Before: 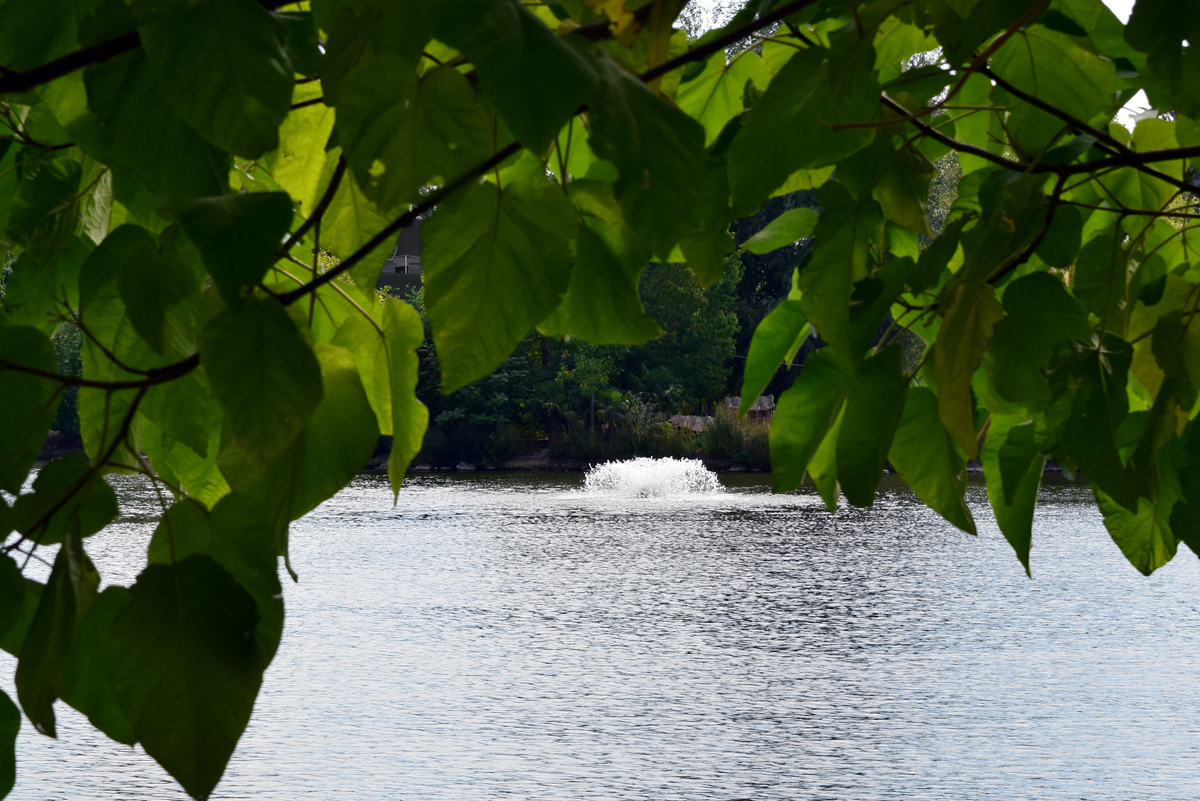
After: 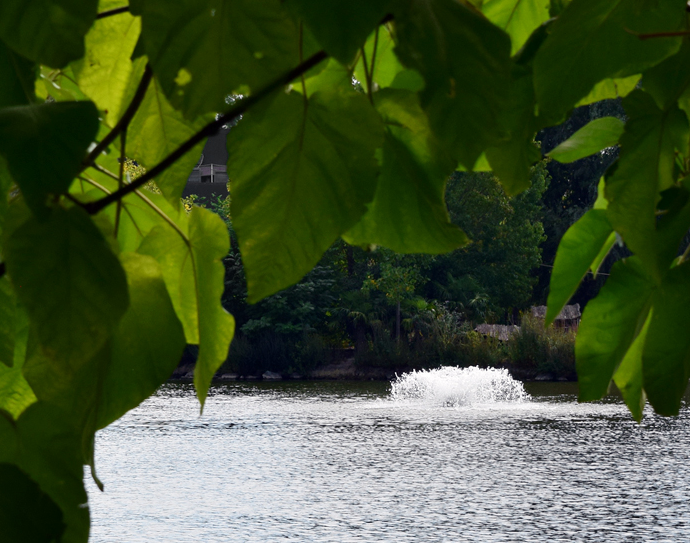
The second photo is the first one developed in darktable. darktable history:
crop: left 16.248%, top 11.403%, right 26.177%, bottom 20.795%
